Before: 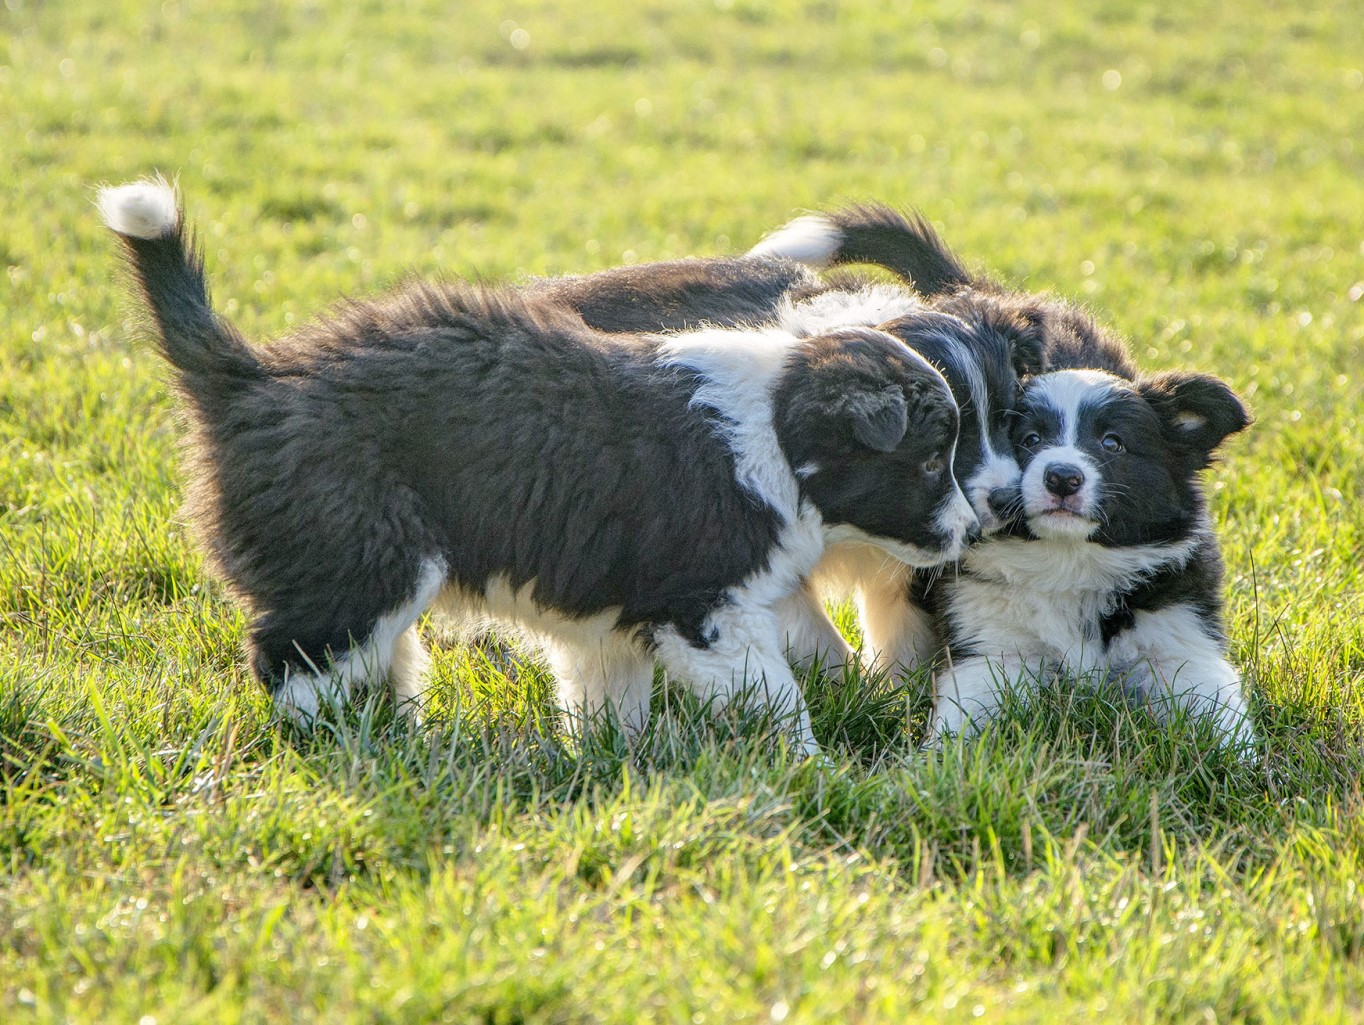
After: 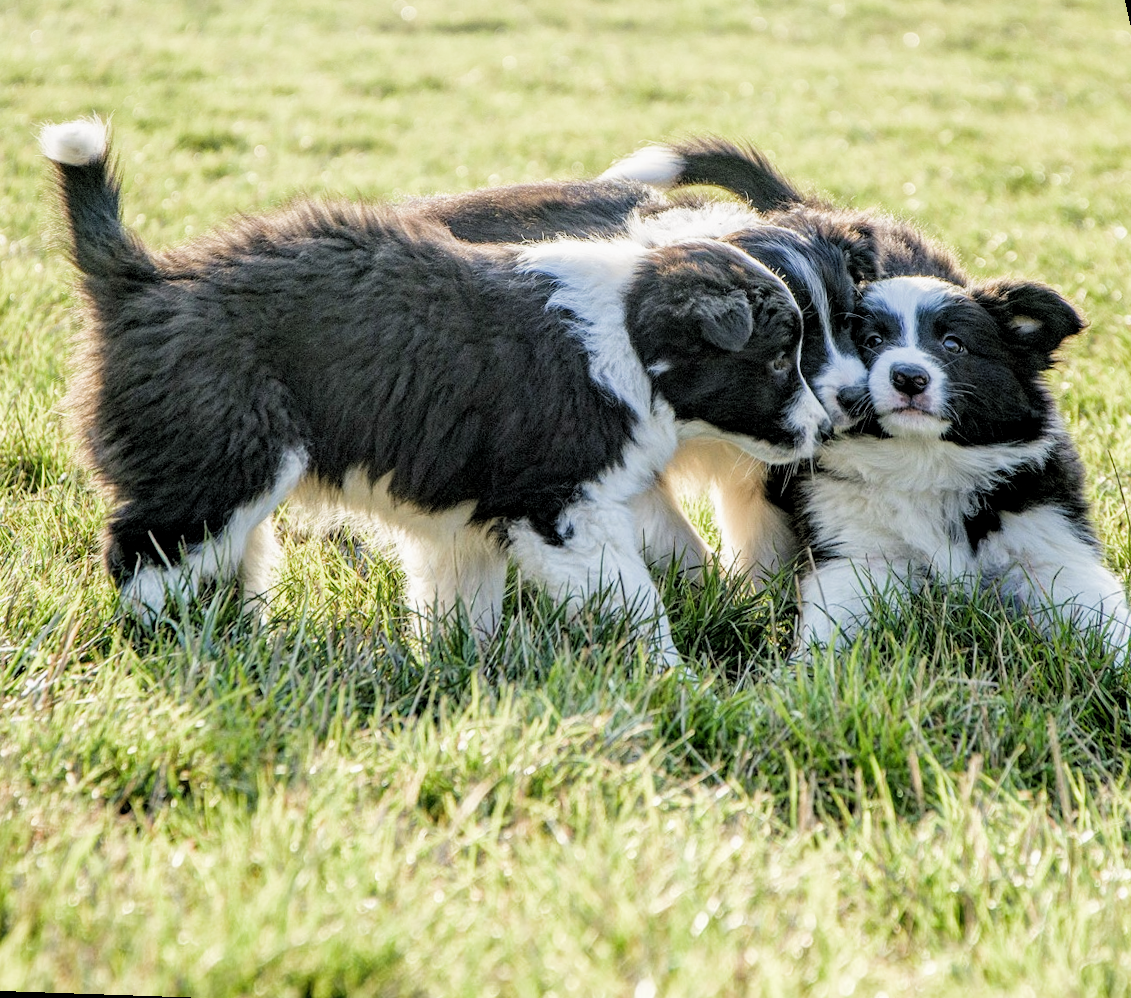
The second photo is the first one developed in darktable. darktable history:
rotate and perspective: rotation 0.72°, lens shift (vertical) -0.352, lens shift (horizontal) -0.051, crop left 0.152, crop right 0.859, crop top 0.019, crop bottom 0.964
rgb levels: levels [[0.013, 0.434, 0.89], [0, 0.5, 1], [0, 0.5, 1]]
filmic rgb: middle gray luminance 21.73%, black relative exposure -14 EV, white relative exposure 2.96 EV, threshold 6 EV, target black luminance 0%, hardness 8.81, latitude 59.69%, contrast 1.208, highlights saturation mix 5%, shadows ↔ highlights balance 41.6%, add noise in highlights 0, color science v3 (2019), use custom middle-gray values true, iterations of high-quality reconstruction 0, contrast in highlights soft, enable highlight reconstruction true
levels: levels [0, 0.476, 0.951]
